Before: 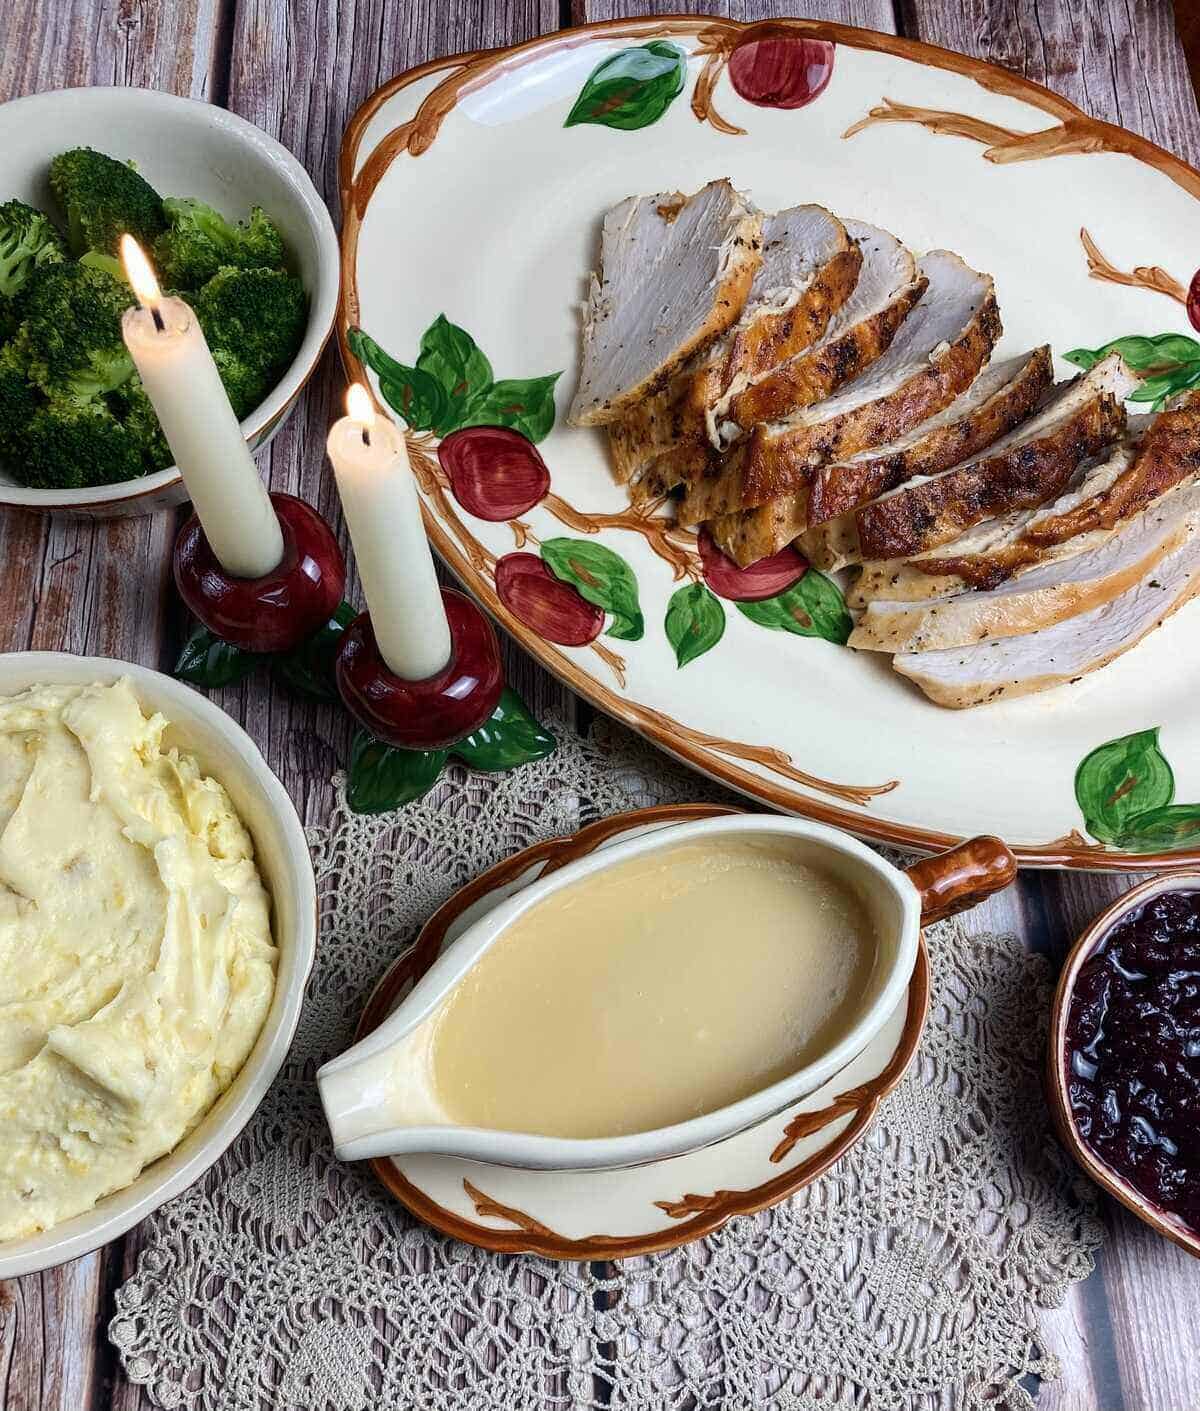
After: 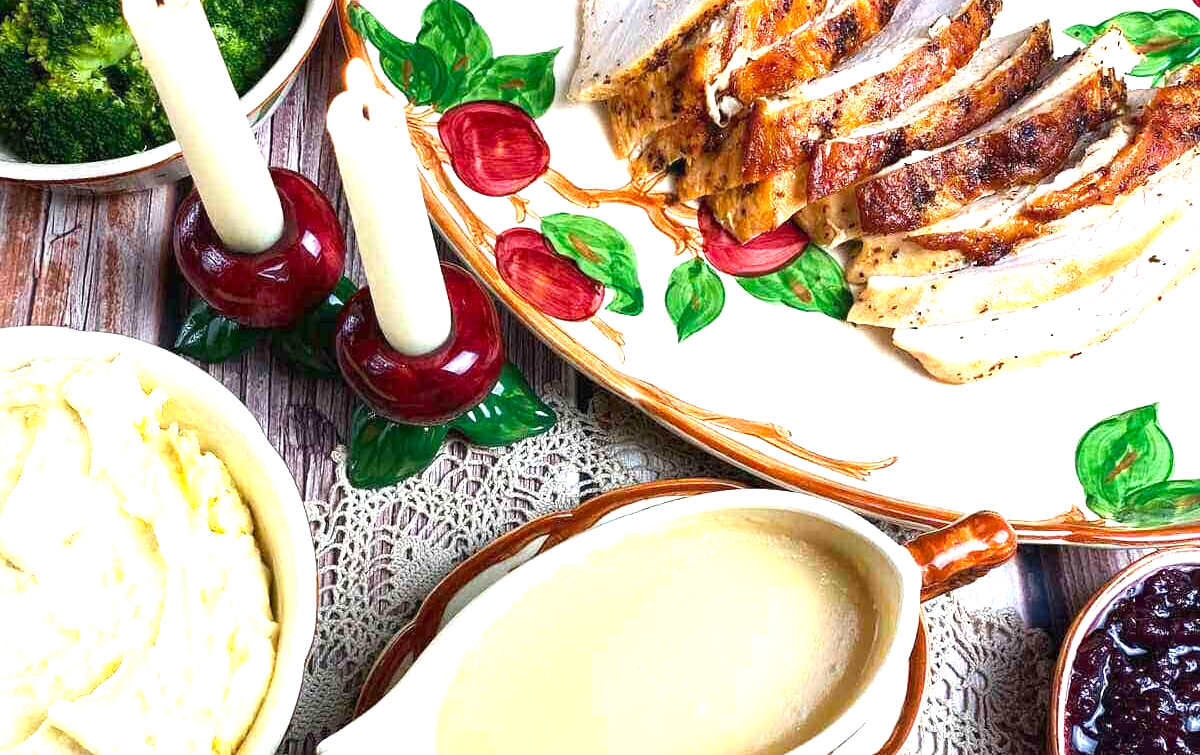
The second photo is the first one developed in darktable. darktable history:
exposure: black level correction 0, exposure 1.5 EV, compensate exposure bias true, compensate highlight preservation false
crop and rotate: top 23.043%, bottom 23.437%
